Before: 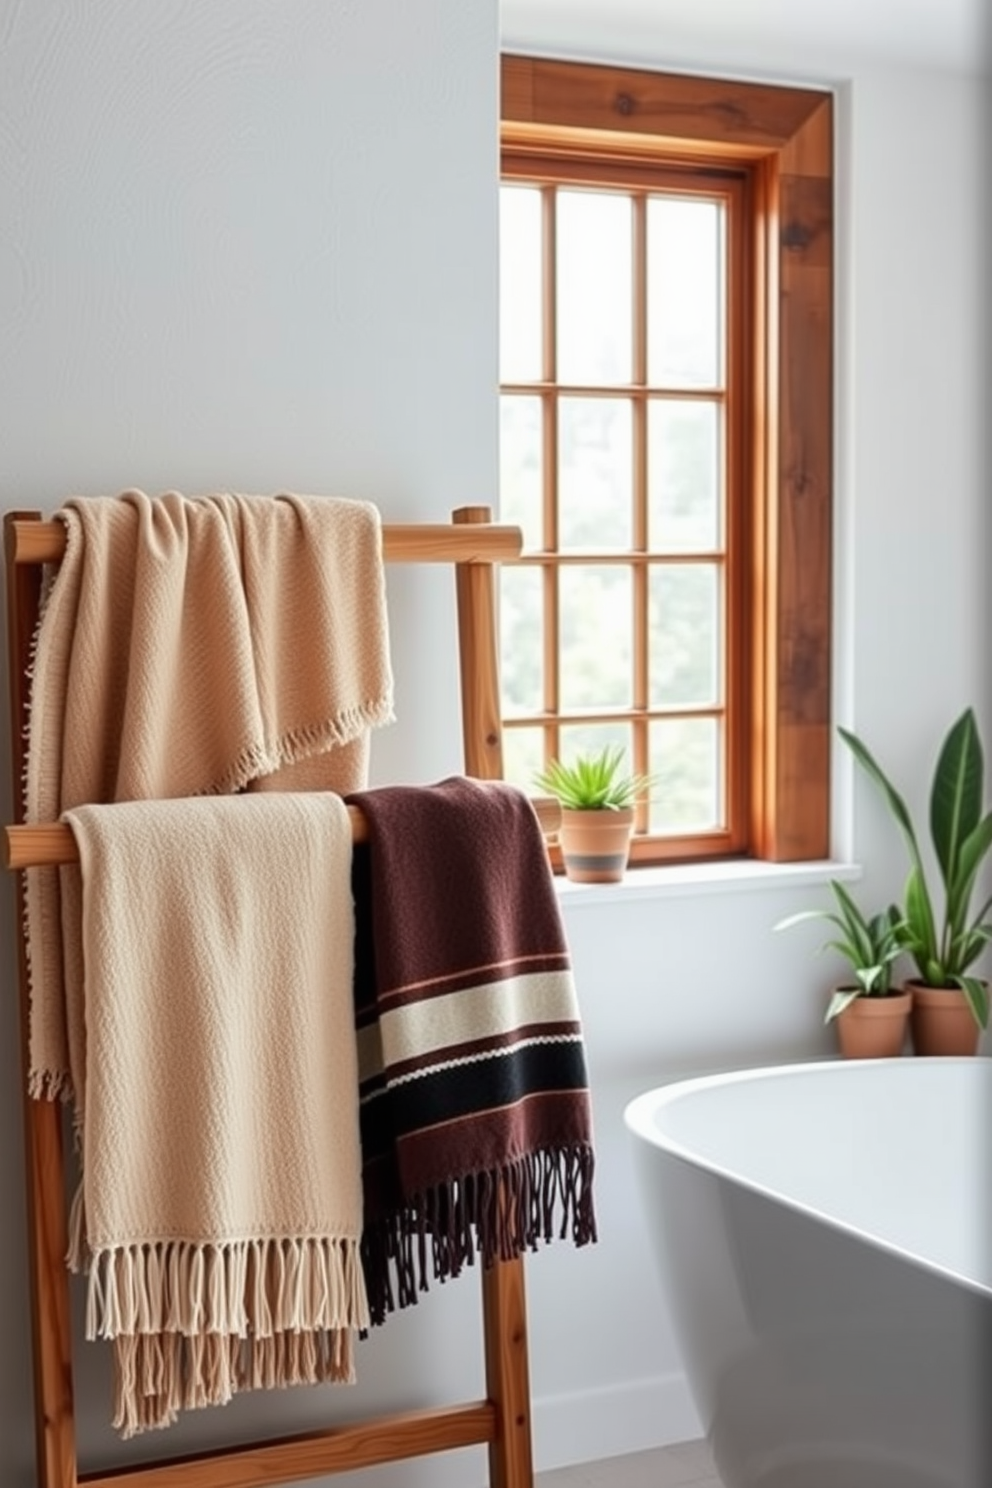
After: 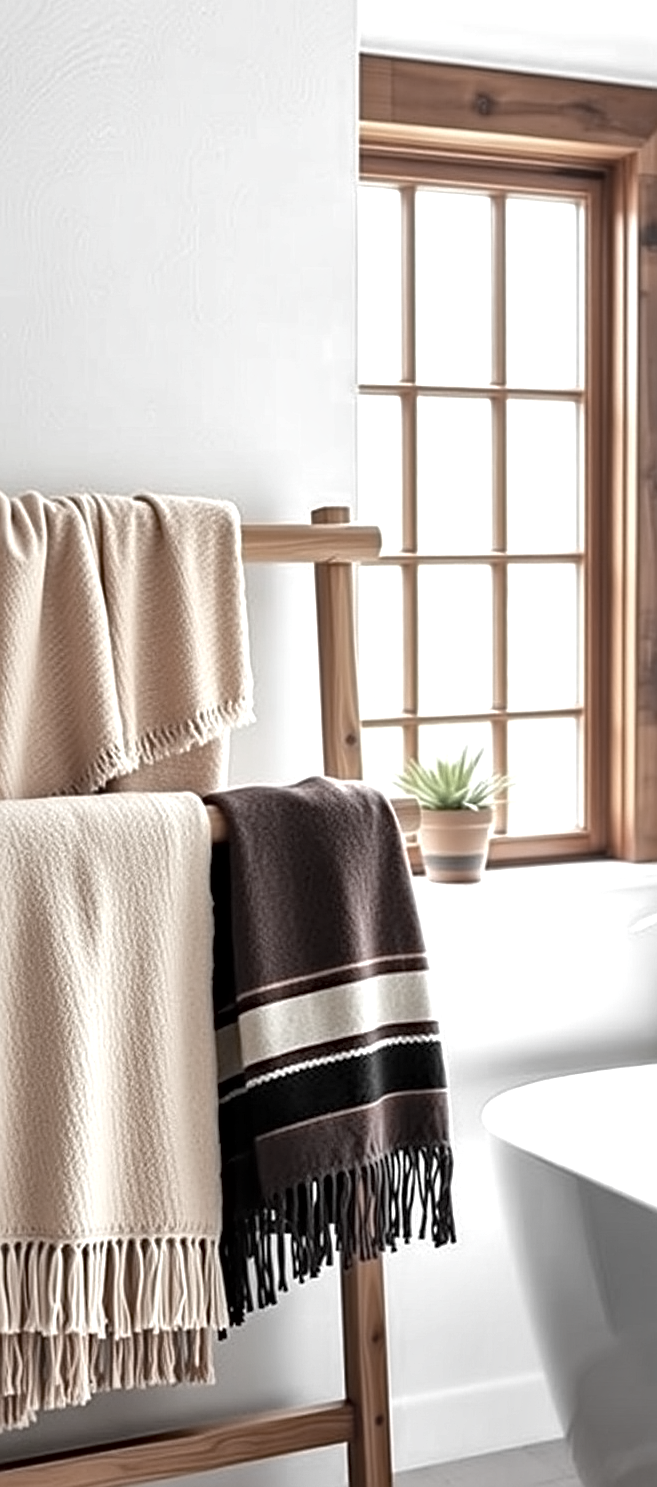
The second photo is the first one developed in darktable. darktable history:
local contrast: mode bilateral grid, contrast 20, coarseness 51, detail 159%, midtone range 0.2
haze removal: strength 0.278, distance 0.252, adaptive false
crop and rotate: left 14.295%, right 19.403%
exposure: black level correction -0.001, exposure 0.541 EV, compensate highlight preservation false
sharpen: on, module defaults
color zones: curves: ch0 [(0, 0.613) (0.01, 0.613) (0.245, 0.448) (0.498, 0.529) (0.642, 0.665) (0.879, 0.777) (0.99, 0.613)]; ch1 [(0, 0.035) (0.121, 0.189) (0.259, 0.197) (0.415, 0.061) (0.589, 0.022) (0.732, 0.022) (0.857, 0.026) (0.991, 0.053)]
